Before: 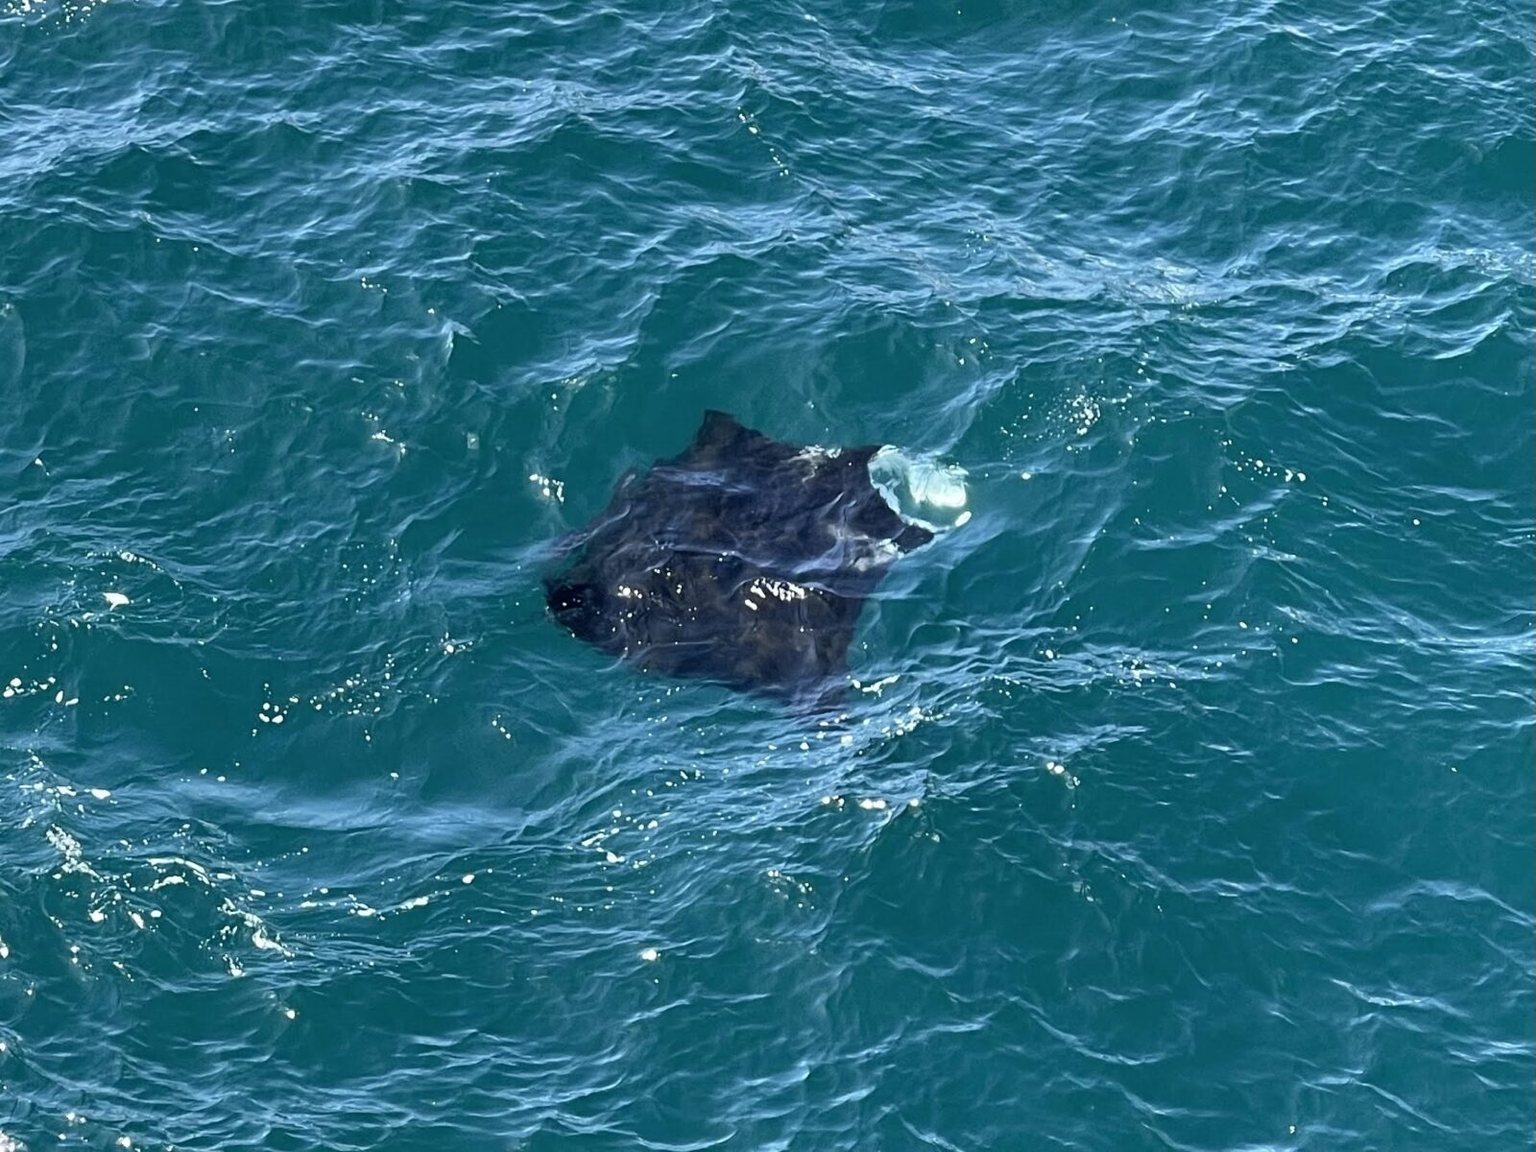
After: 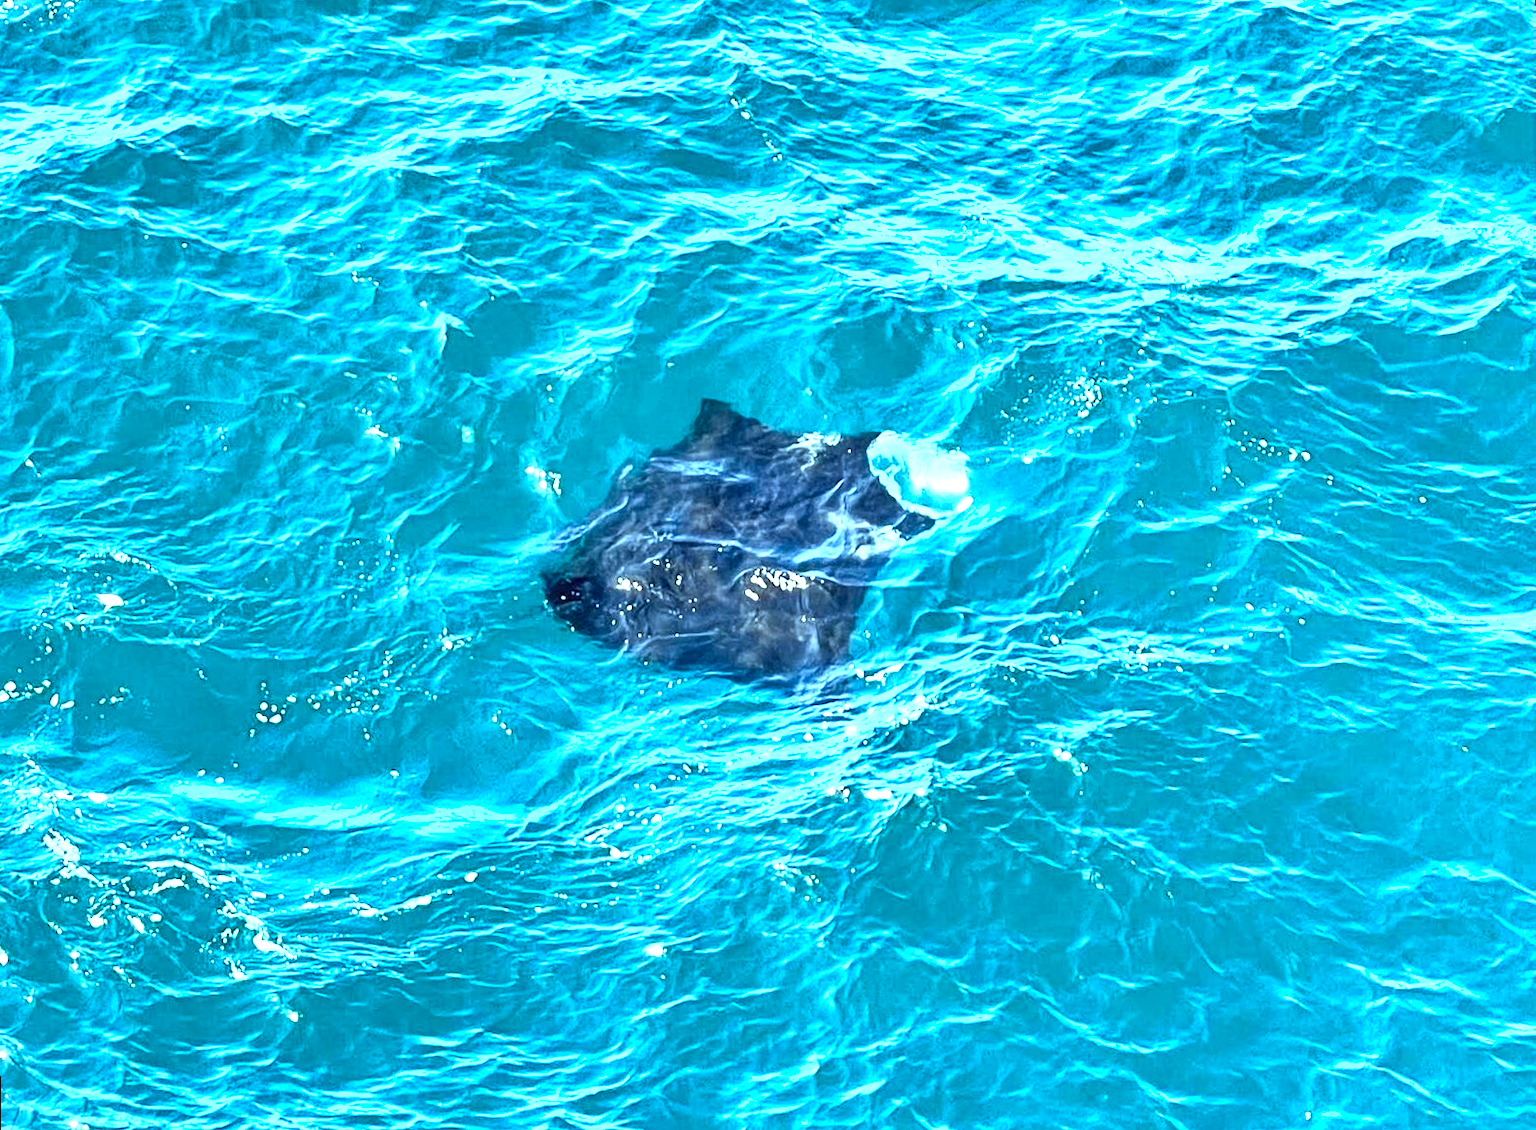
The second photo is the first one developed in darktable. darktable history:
color correction: highlights a* -10.04, highlights b* -10.37
shadows and highlights: shadows color adjustment 97.66%, soften with gaussian
base curve: curves: ch0 [(0, 0) (0.666, 0.806) (1, 1)]
tone equalizer: on, module defaults
white balance: emerald 1
rotate and perspective: rotation -1°, crop left 0.011, crop right 0.989, crop top 0.025, crop bottom 0.975
local contrast: on, module defaults
exposure: black level correction 0, exposure 1.9 EV, compensate highlight preservation false
